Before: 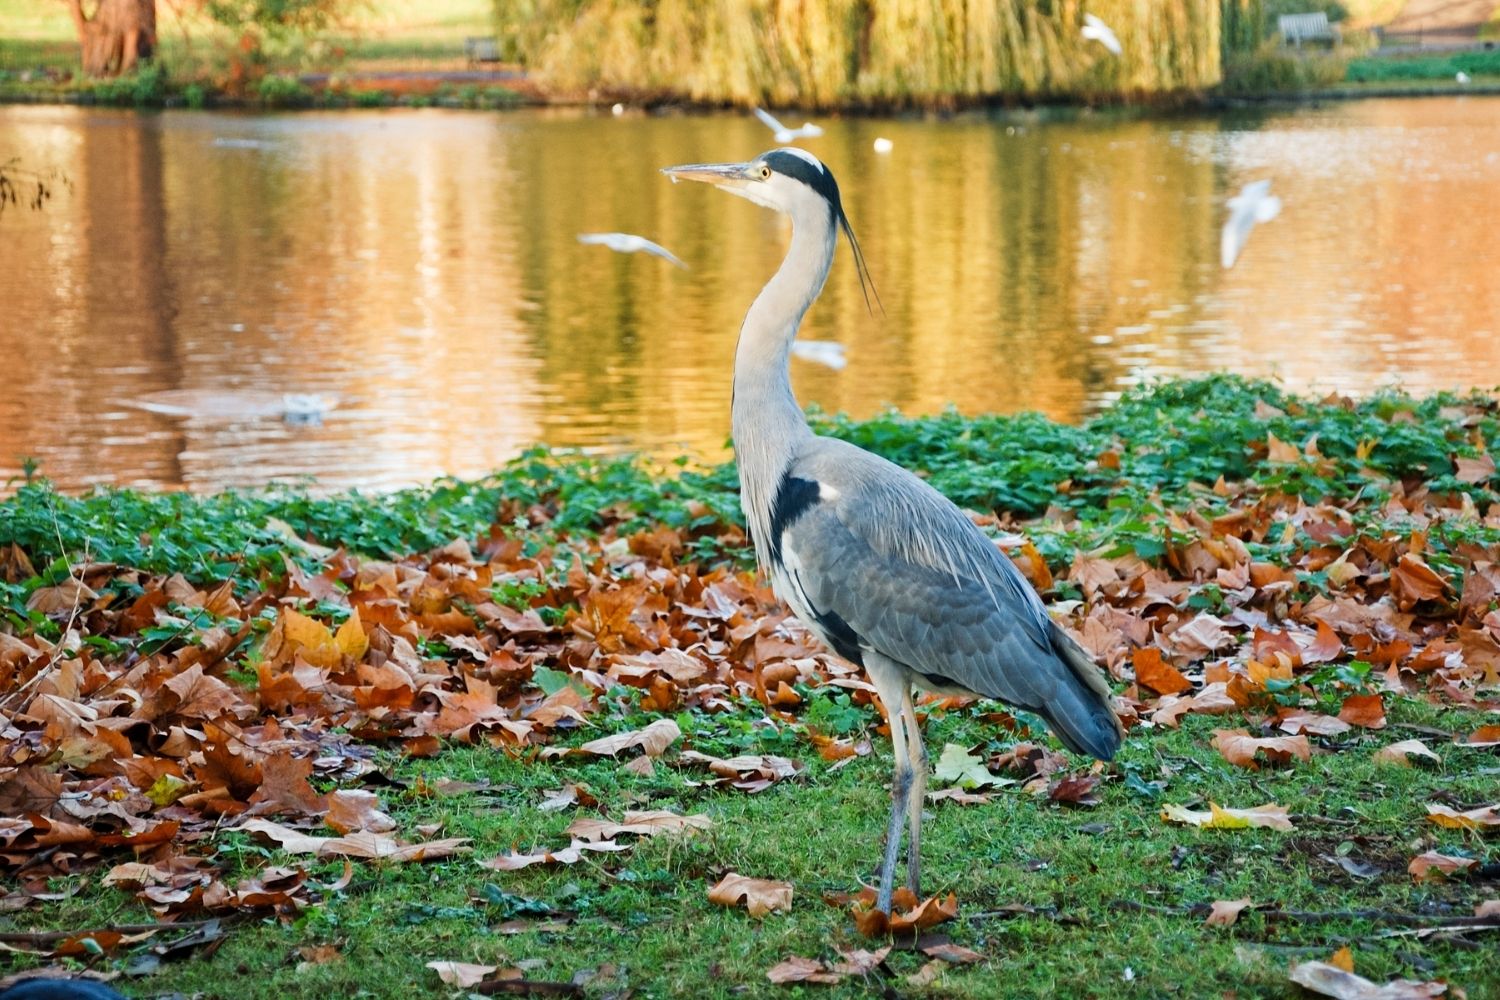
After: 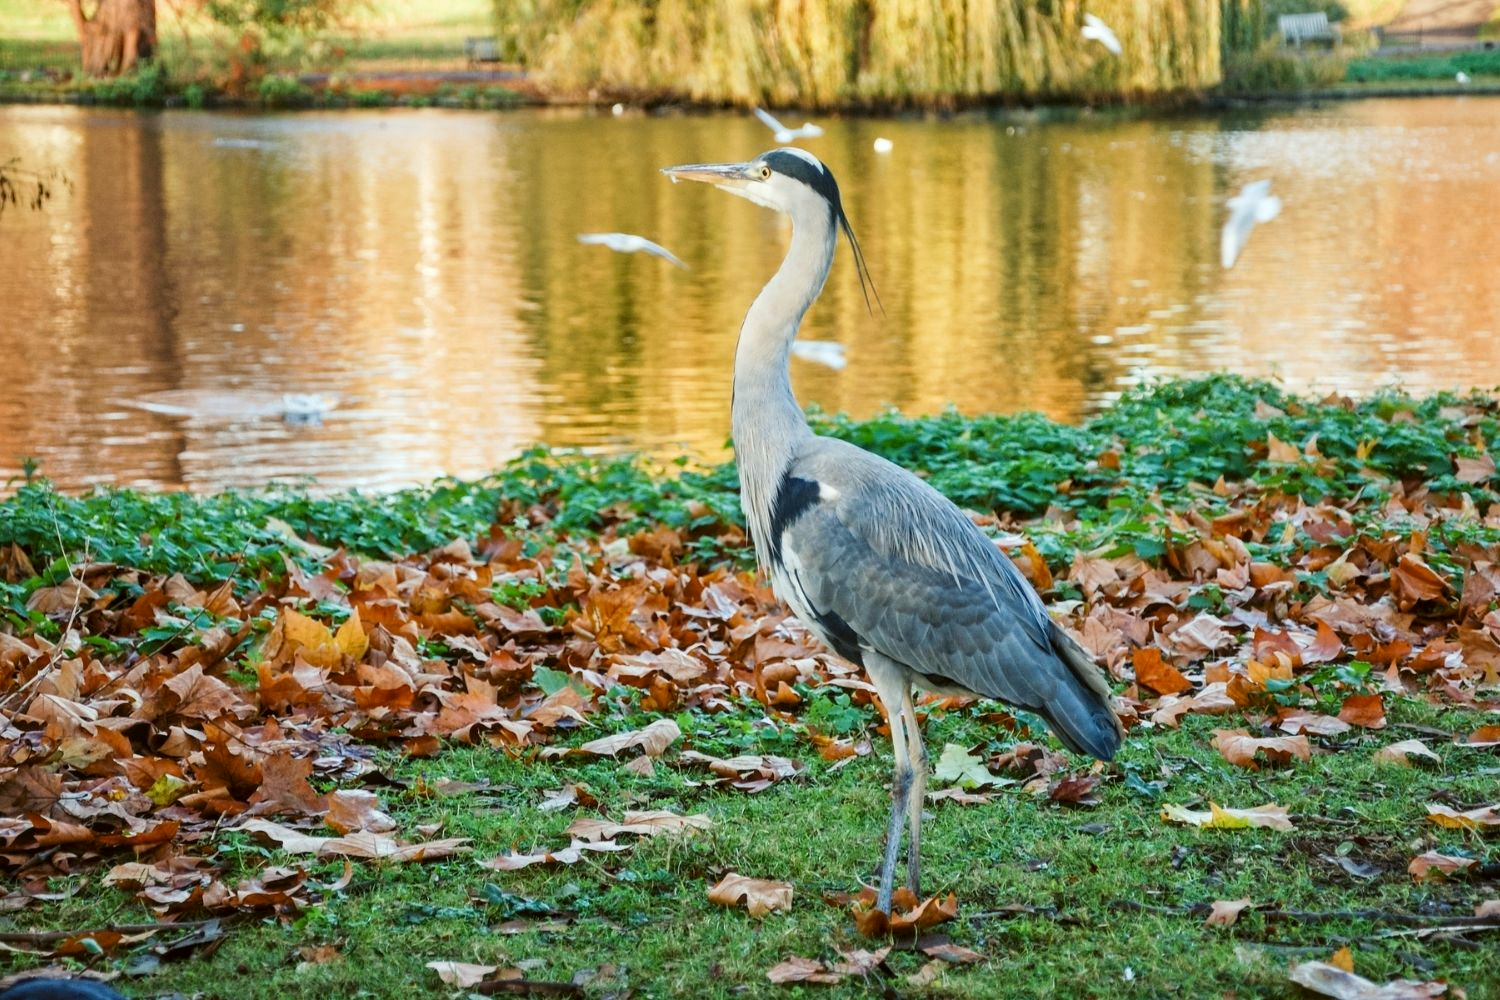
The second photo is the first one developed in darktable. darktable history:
local contrast: on, module defaults
color balance: lift [1.004, 1.002, 1.002, 0.998], gamma [1, 1.007, 1.002, 0.993], gain [1, 0.977, 1.013, 1.023], contrast -3.64%
exposure: compensate highlight preservation false
